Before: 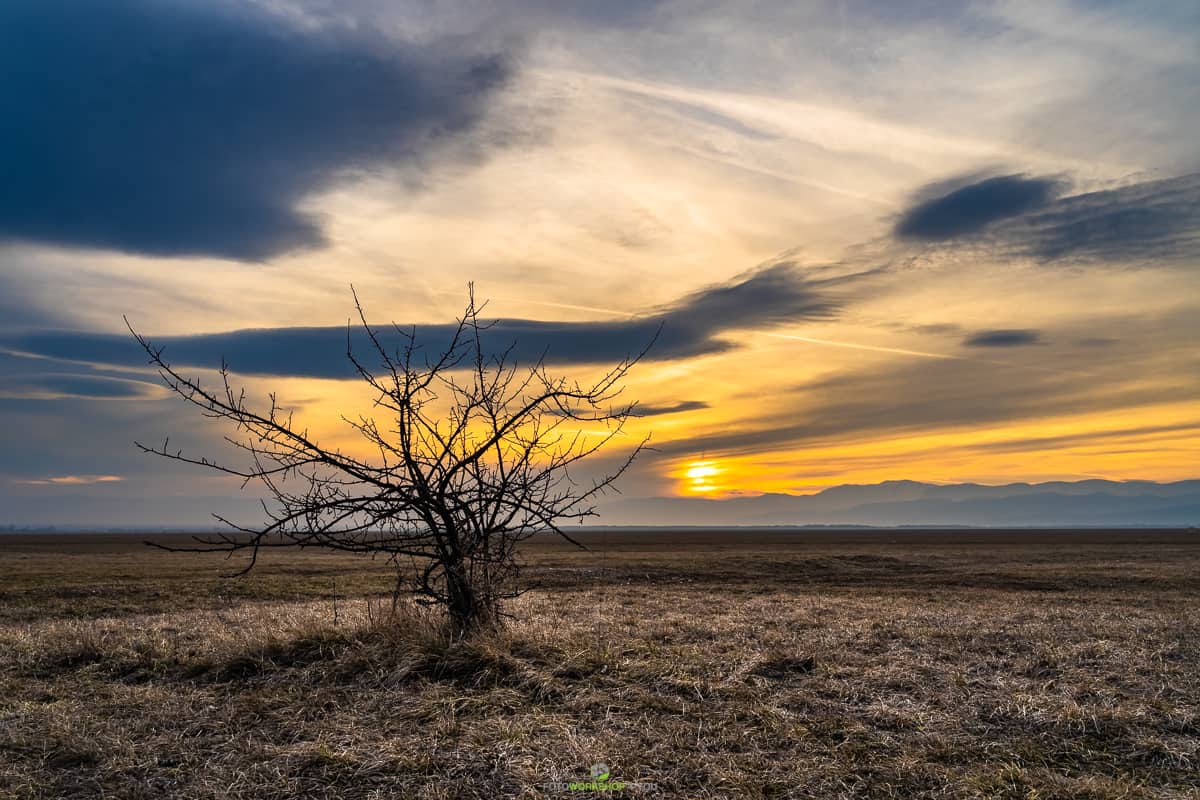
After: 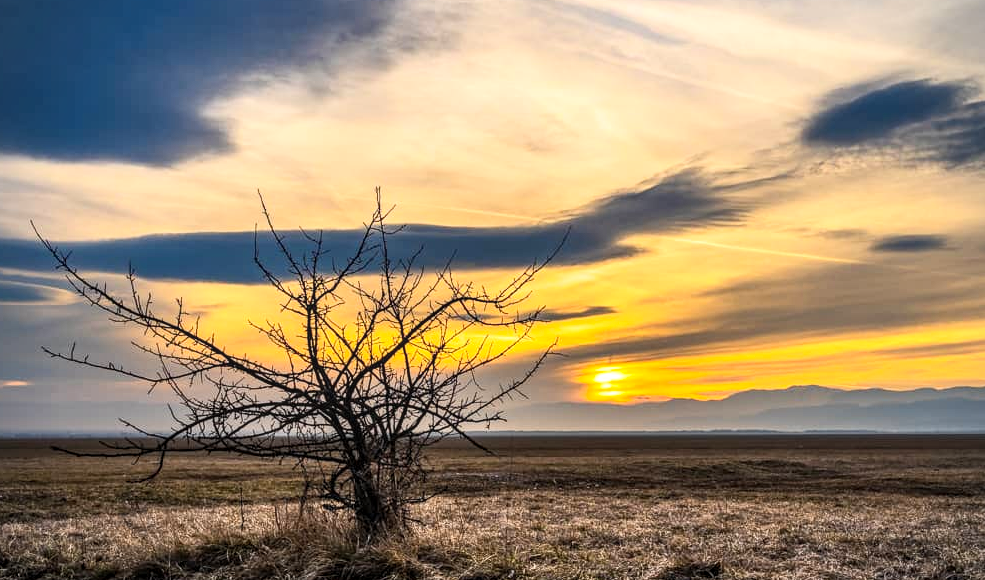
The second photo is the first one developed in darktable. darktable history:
crop: left 7.781%, top 11.923%, right 10.133%, bottom 15.475%
local contrast: on, module defaults
contrast brightness saturation: contrast 0.197, brightness 0.163, saturation 0.229
vignetting: fall-off start 91.37%
